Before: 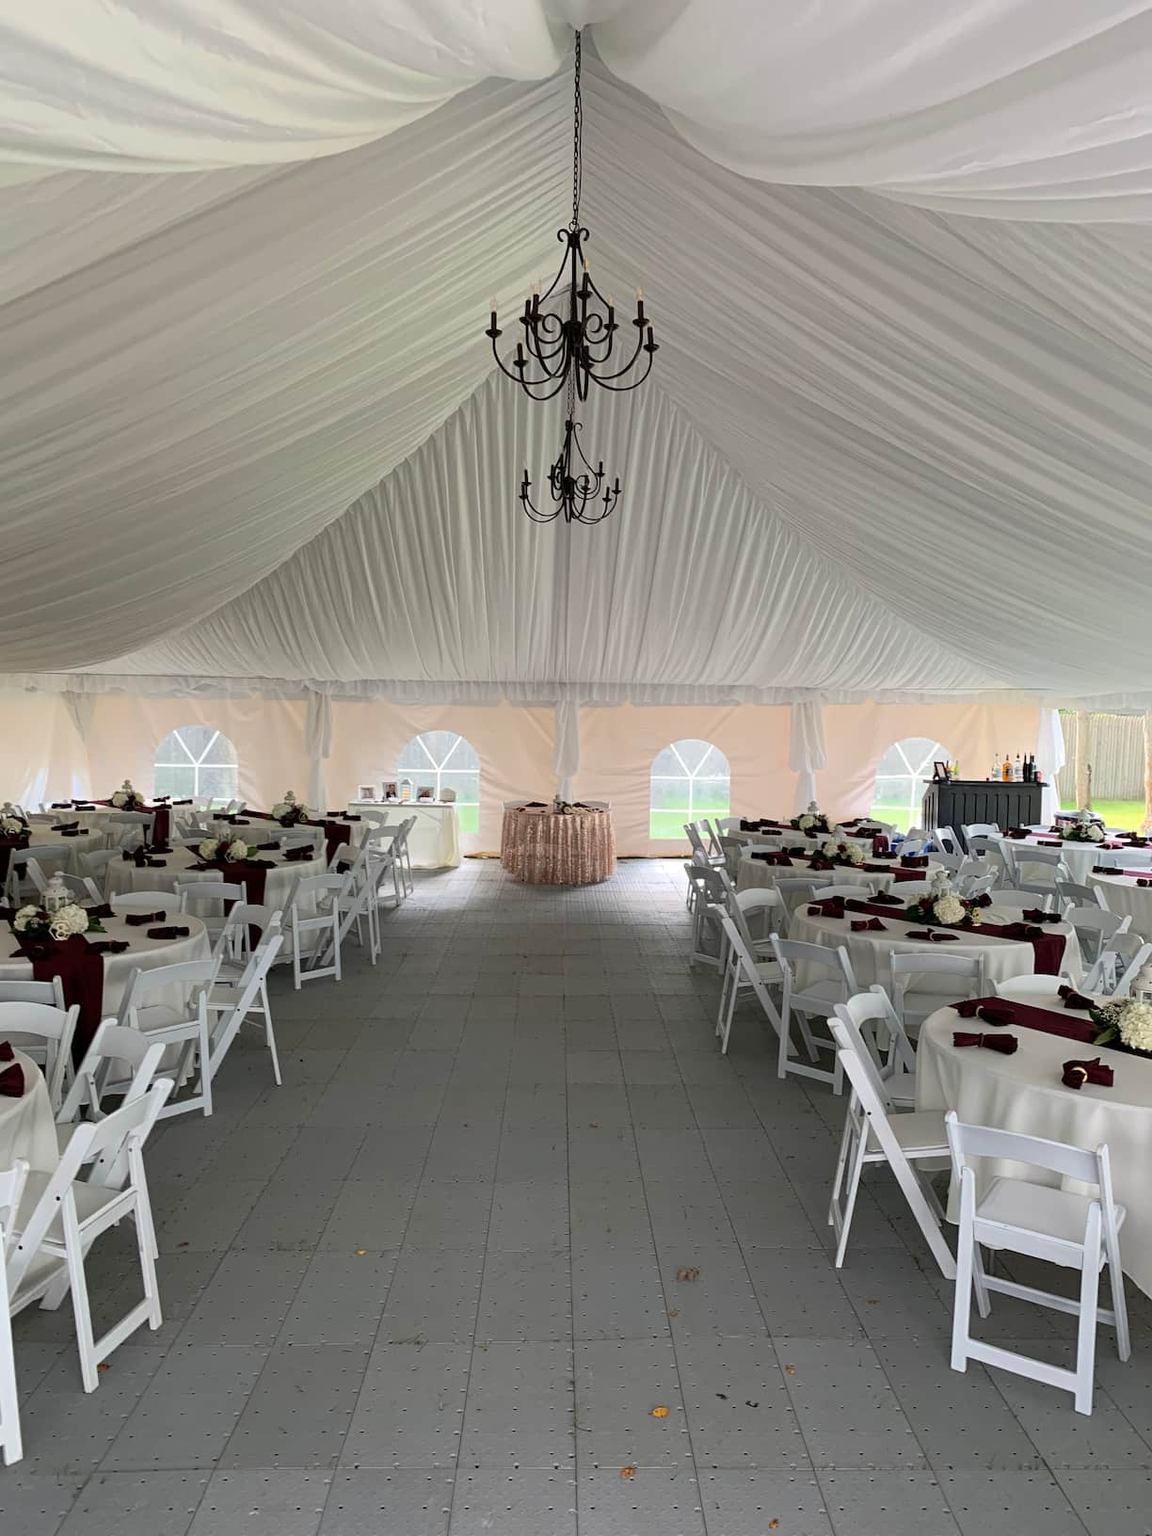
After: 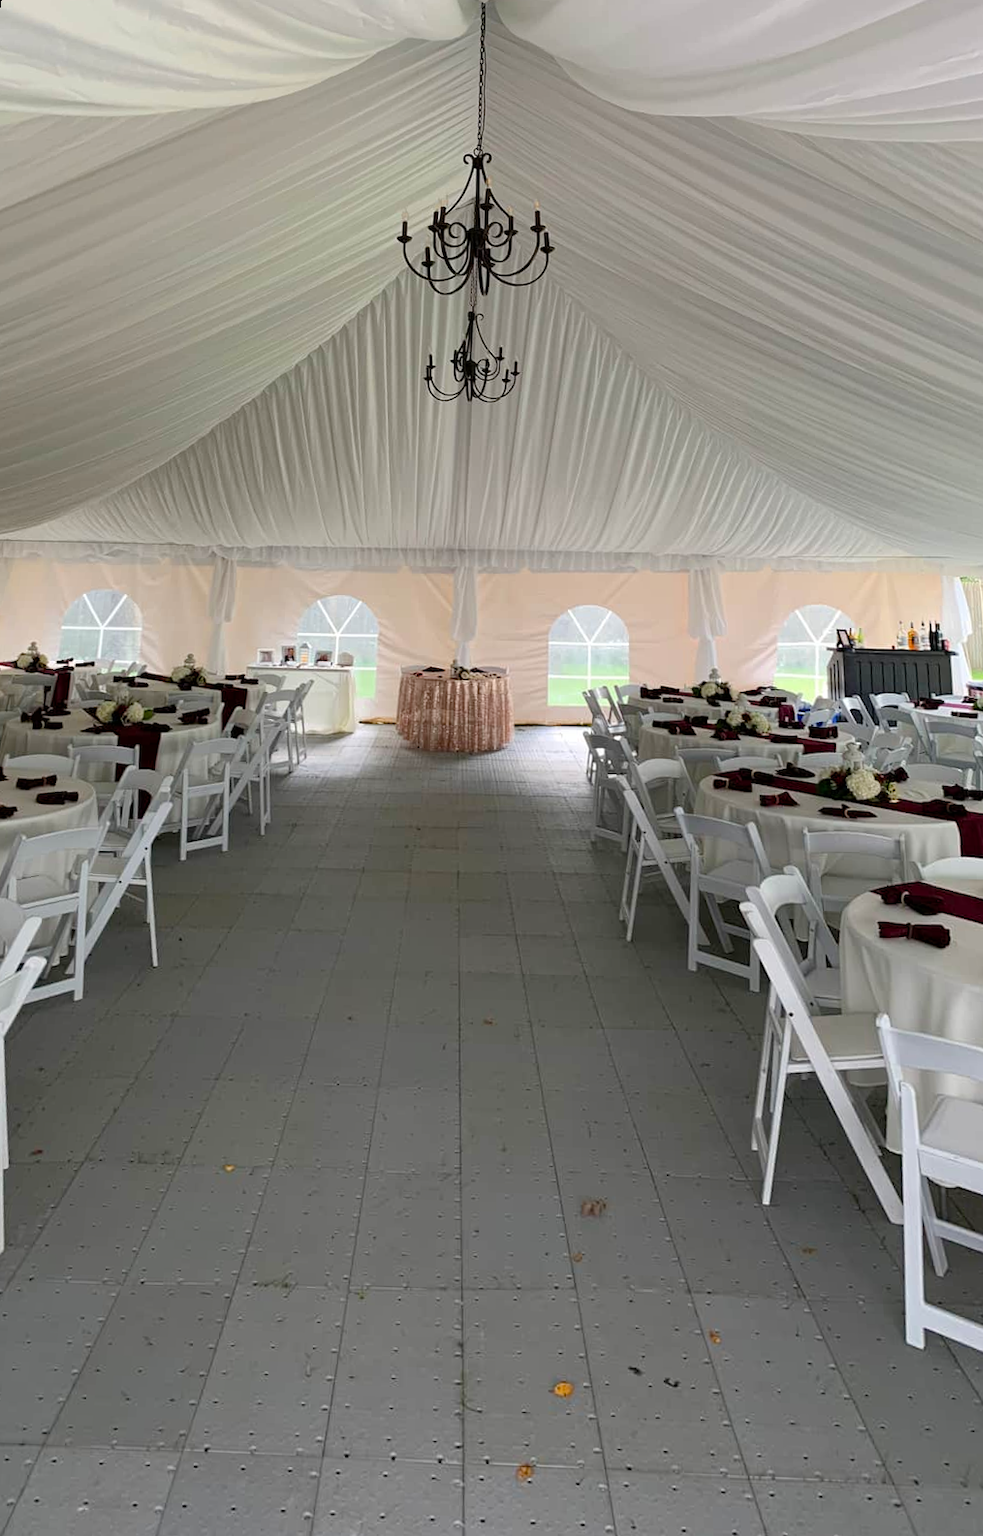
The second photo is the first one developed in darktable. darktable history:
rotate and perspective: rotation 0.72°, lens shift (vertical) -0.352, lens shift (horizontal) -0.051, crop left 0.152, crop right 0.859, crop top 0.019, crop bottom 0.964
color balance rgb: perceptual saturation grading › global saturation 20%, perceptual saturation grading › highlights -25%, perceptual saturation grading › shadows 25%
